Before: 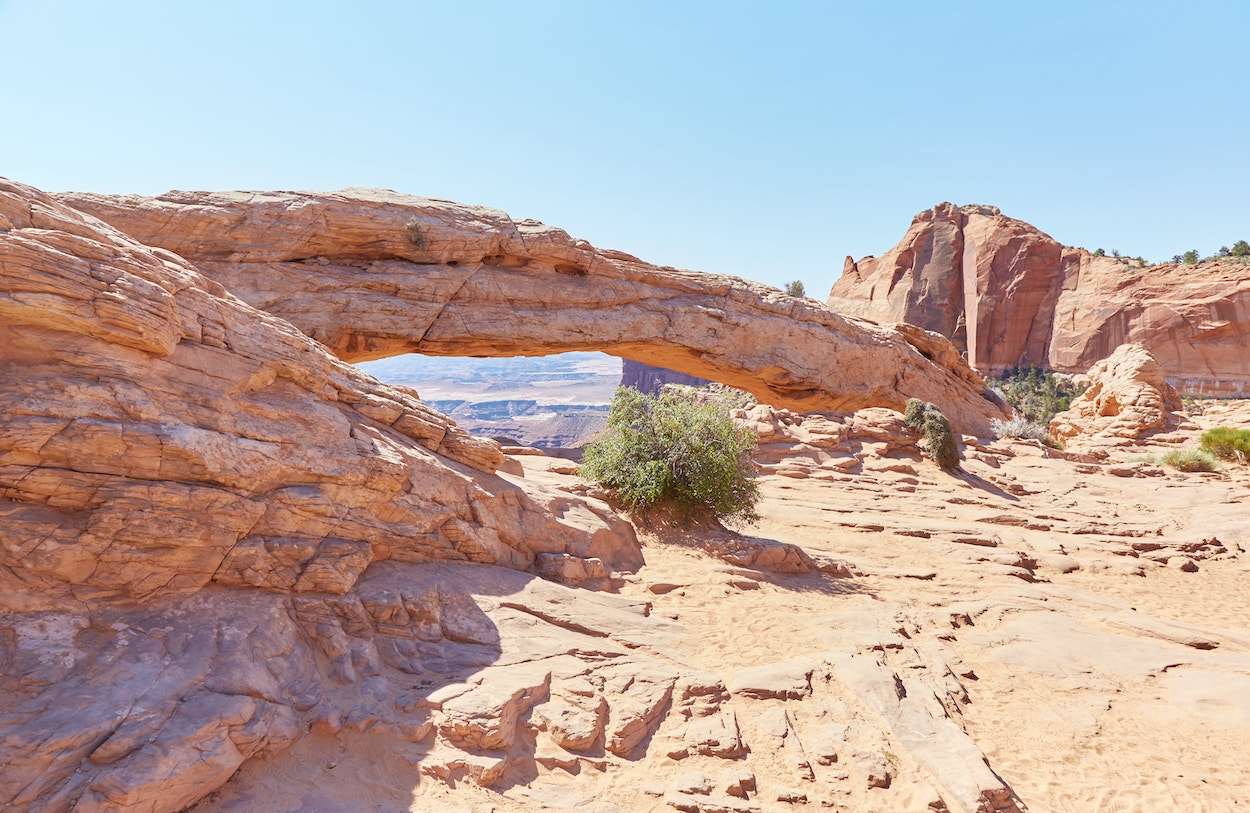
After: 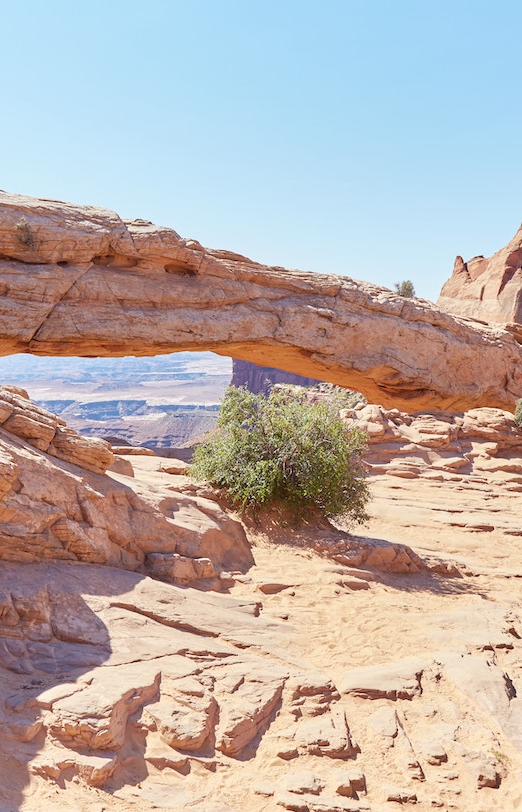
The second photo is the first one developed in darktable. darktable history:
crop: left 31.279%, right 26.96%
